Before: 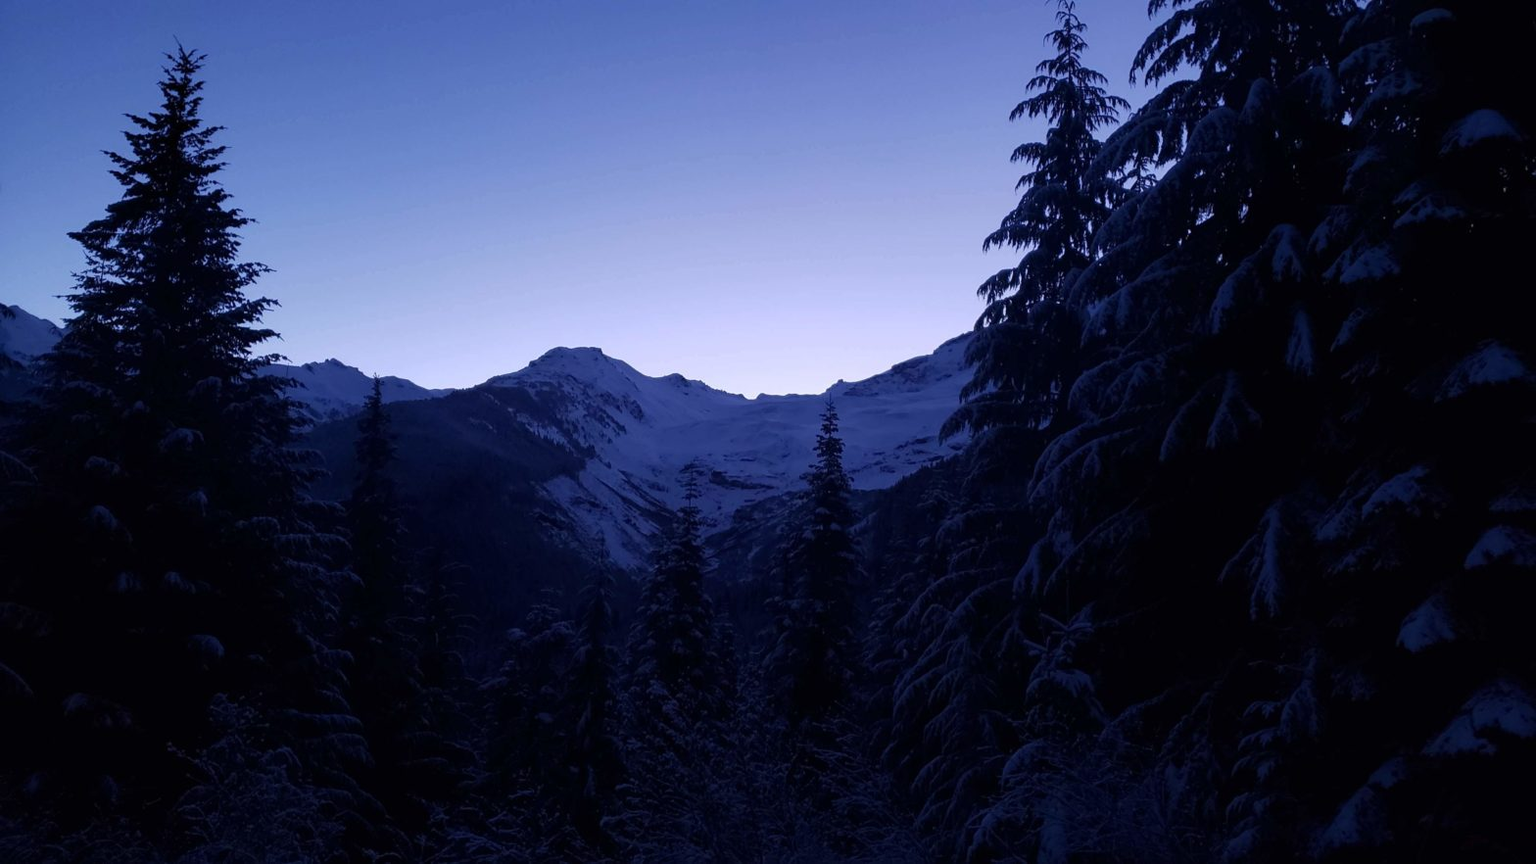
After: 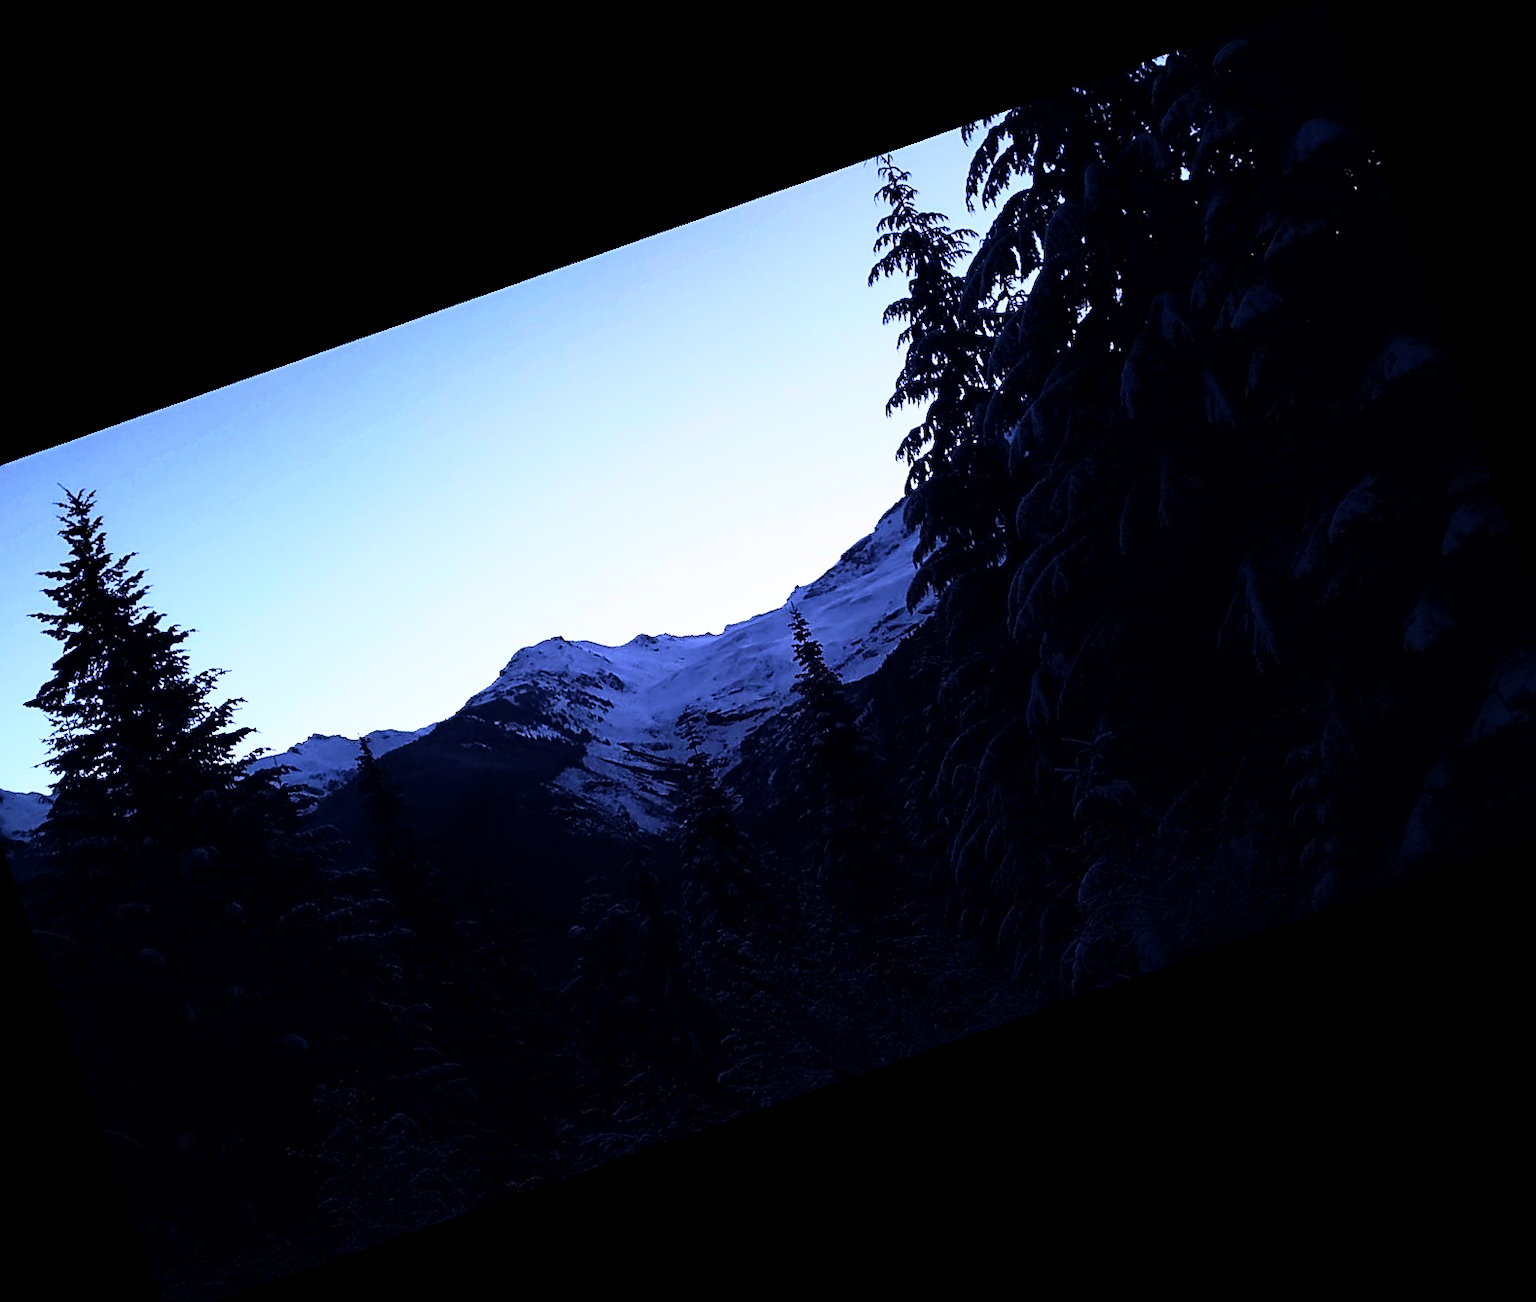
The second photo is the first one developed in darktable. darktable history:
crop and rotate: angle 19.43°, left 6.812%, right 4.125%, bottom 1.087%
sharpen: on, module defaults
exposure: black level correction 0.001, exposure 0.5 EV, compensate exposure bias true, compensate highlight preservation false
rgb curve: curves: ch0 [(0, 0) (0.21, 0.15) (0.24, 0.21) (0.5, 0.75) (0.75, 0.96) (0.89, 0.99) (1, 1)]; ch1 [(0, 0.02) (0.21, 0.13) (0.25, 0.2) (0.5, 0.67) (0.75, 0.9) (0.89, 0.97) (1, 1)]; ch2 [(0, 0.02) (0.21, 0.13) (0.25, 0.2) (0.5, 0.67) (0.75, 0.9) (0.89, 0.97) (1, 1)], compensate middle gray true
